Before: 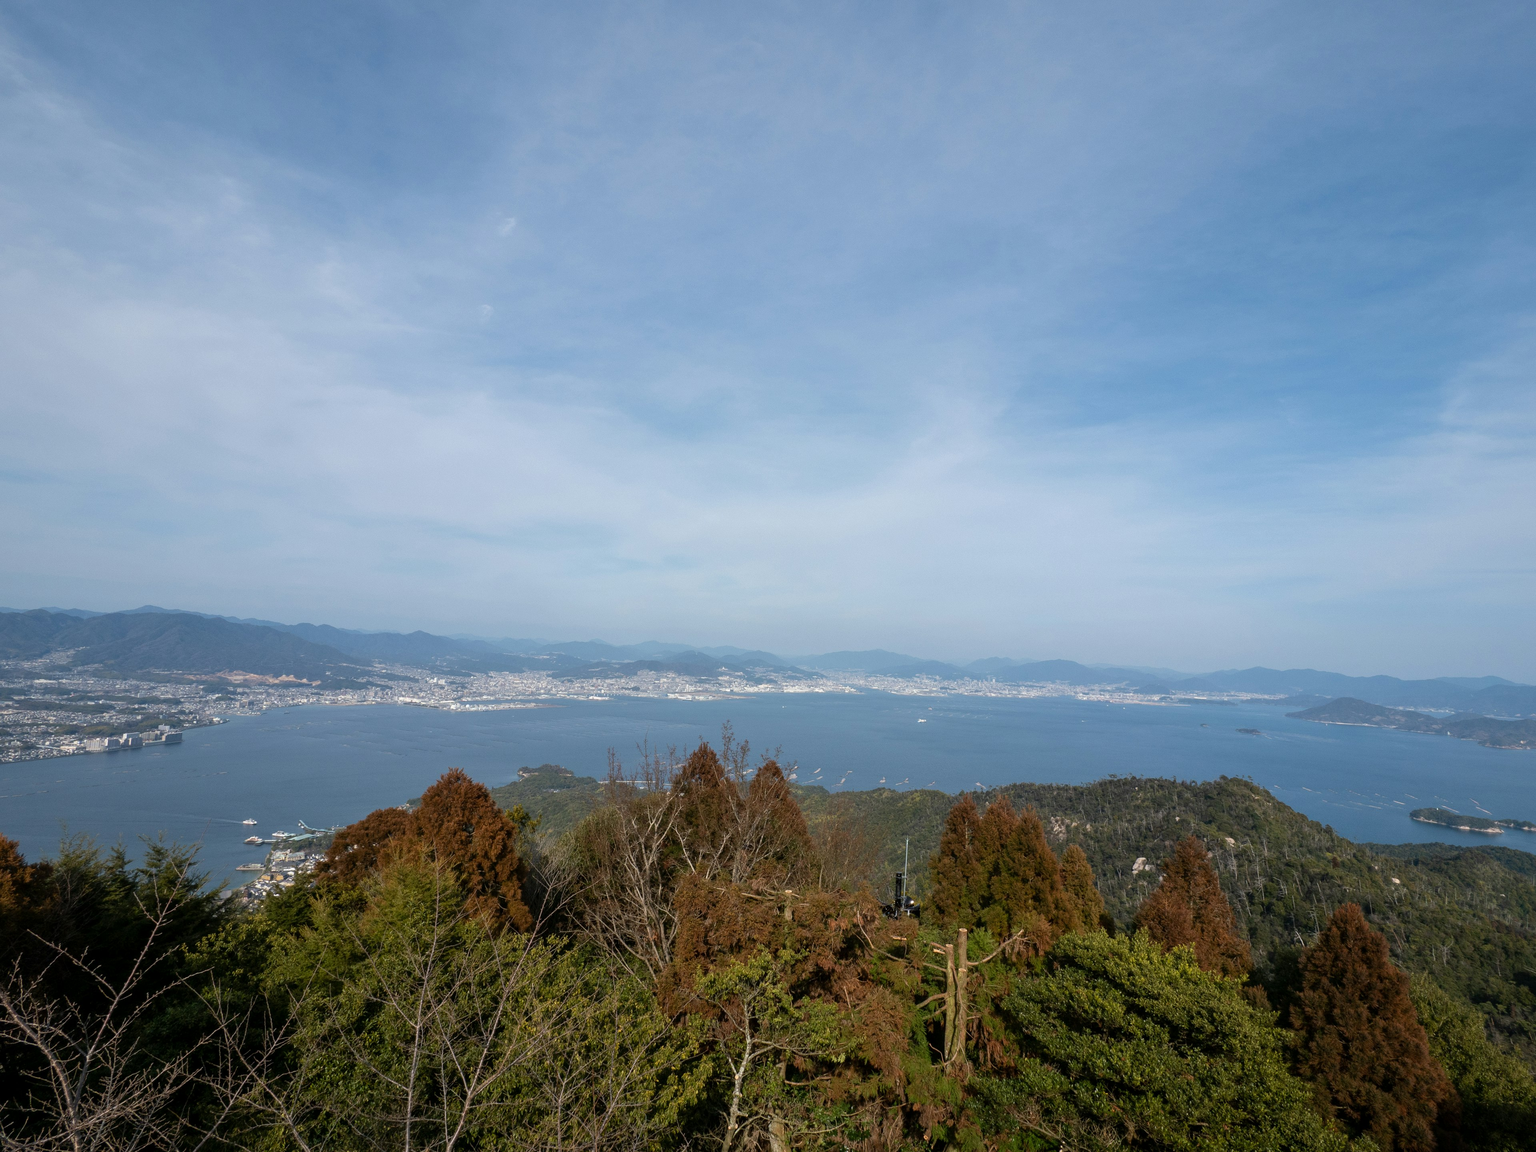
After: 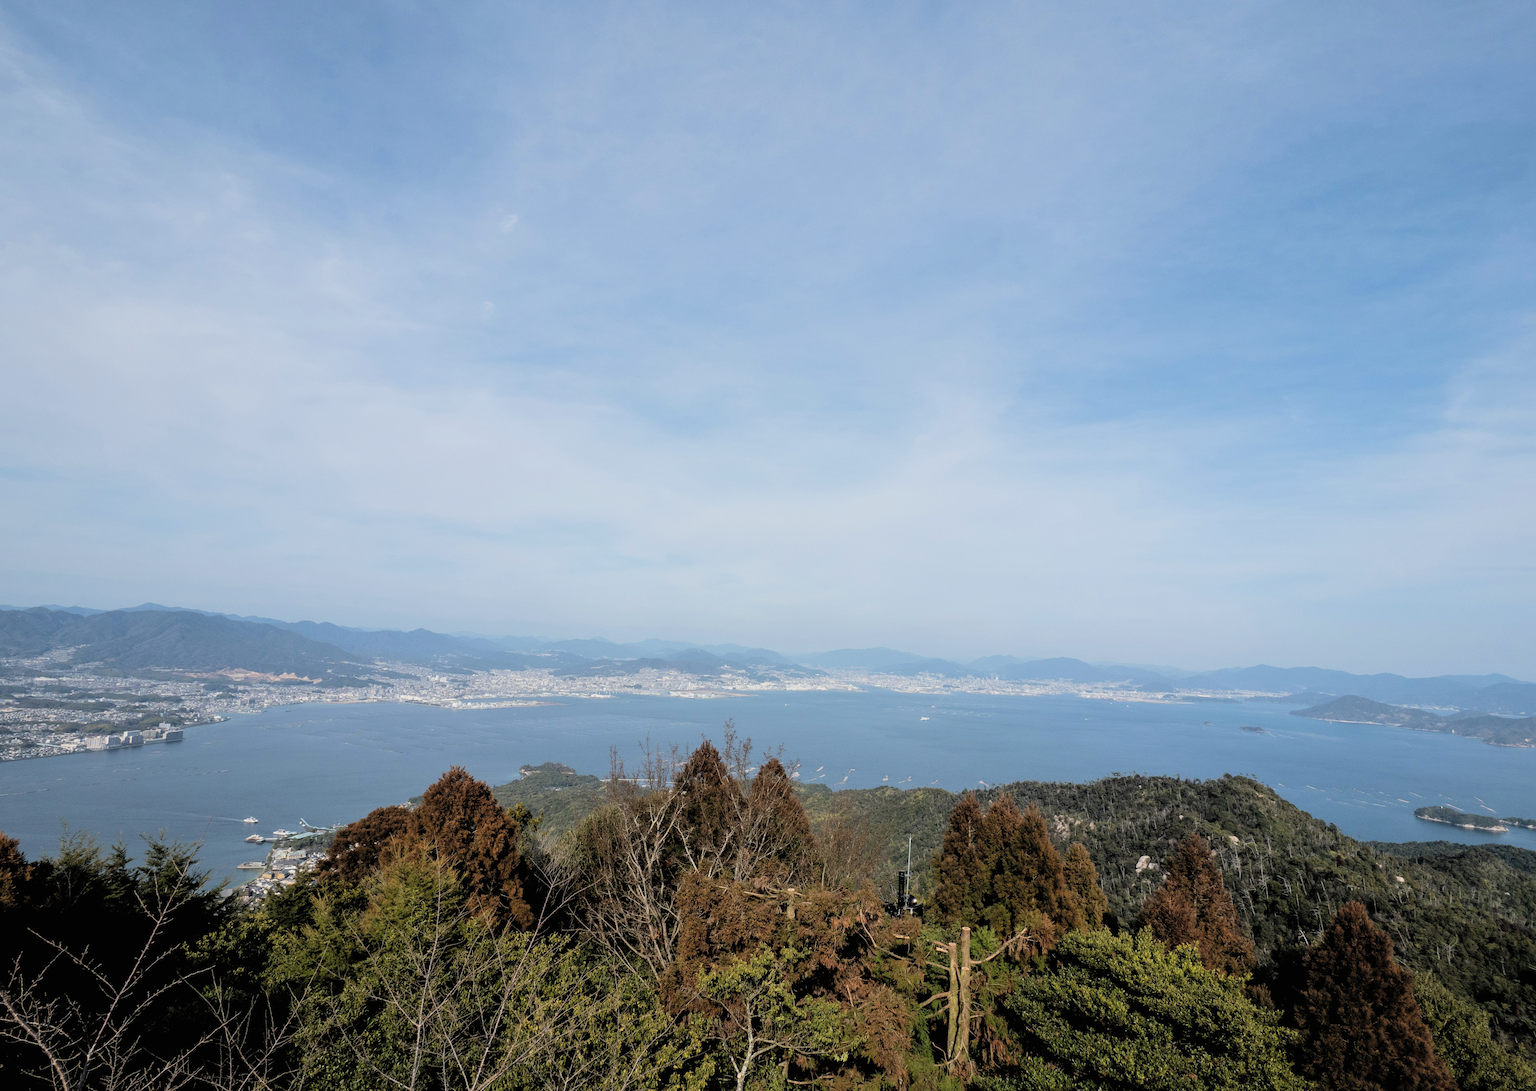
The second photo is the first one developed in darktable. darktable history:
contrast brightness saturation: brightness 0.14
filmic rgb: black relative exposure -5.05 EV, white relative exposure 3.49 EV, threshold 2.95 EV, hardness 3.16, contrast 1.196, highlights saturation mix -30.35%, enable highlight reconstruction true
crop: top 0.393%, right 0.262%, bottom 5.077%
